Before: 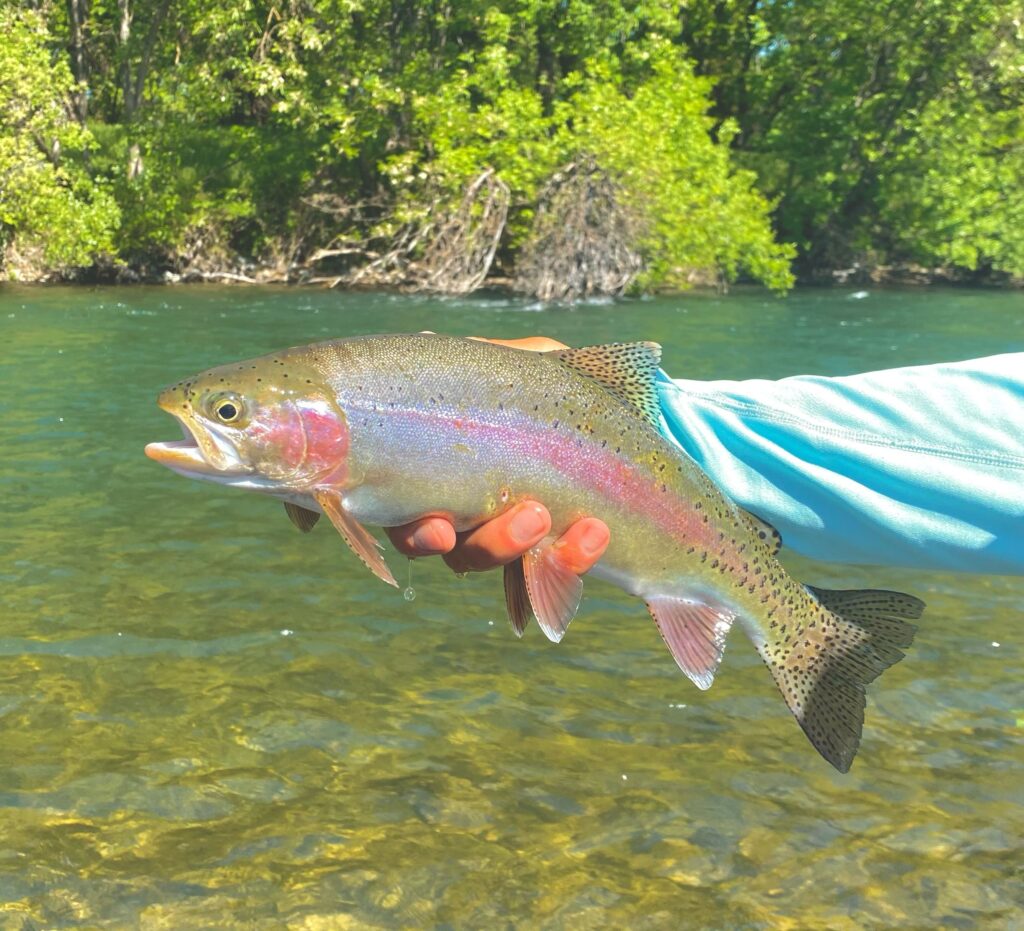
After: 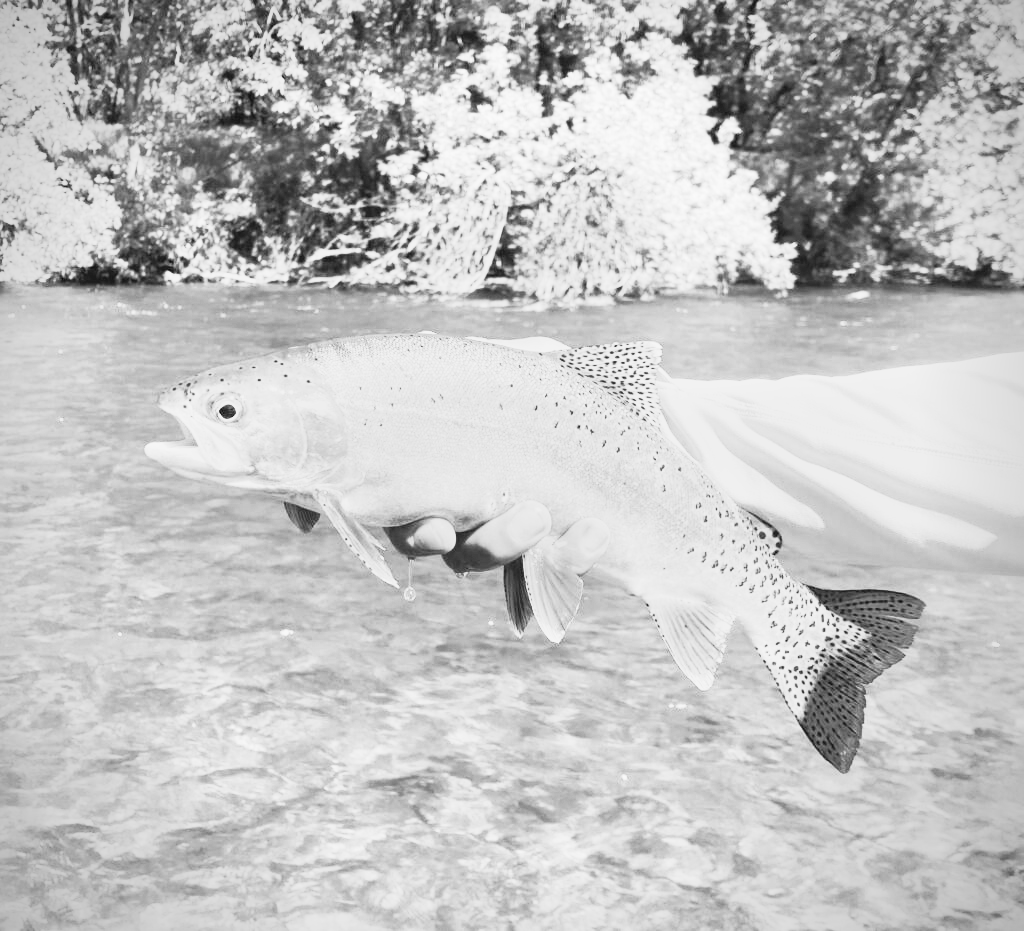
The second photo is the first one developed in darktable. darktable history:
vignetting: fall-off radius 60.92%
tone curve: curves: ch0 [(0, 0) (0.003, 0.005) (0.011, 0.008) (0.025, 0.014) (0.044, 0.021) (0.069, 0.027) (0.1, 0.041) (0.136, 0.083) (0.177, 0.138) (0.224, 0.197) (0.277, 0.259) (0.335, 0.331) (0.399, 0.399) (0.468, 0.476) (0.543, 0.547) (0.623, 0.635) (0.709, 0.753) (0.801, 0.847) (0.898, 0.94) (1, 1)], preserve colors none
rgb curve: curves: ch0 [(0, 0) (0.21, 0.15) (0.24, 0.21) (0.5, 0.75) (0.75, 0.96) (0.89, 0.99) (1, 1)]; ch1 [(0, 0.02) (0.21, 0.13) (0.25, 0.2) (0.5, 0.67) (0.75, 0.9) (0.89, 0.97) (1, 1)]; ch2 [(0, 0.02) (0.21, 0.13) (0.25, 0.2) (0.5, 0.67) (0.75, 0.9) (0.89, 0.97) (1, 1)], compensate middle gray true
monochrome: a -74.22, b 78.2
